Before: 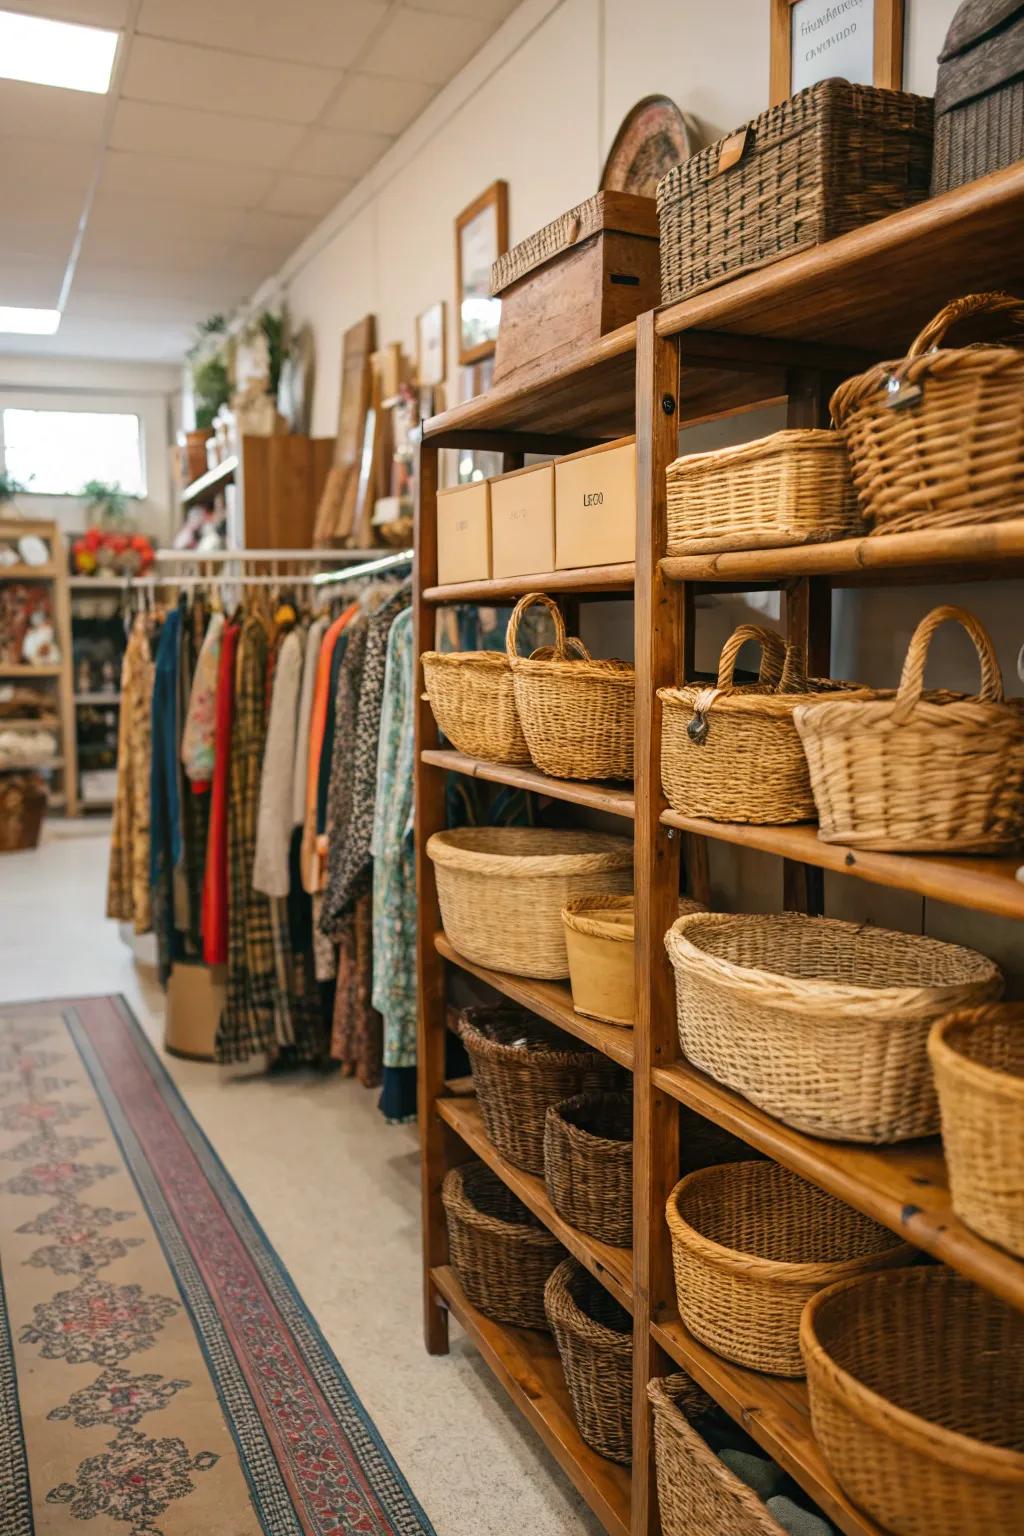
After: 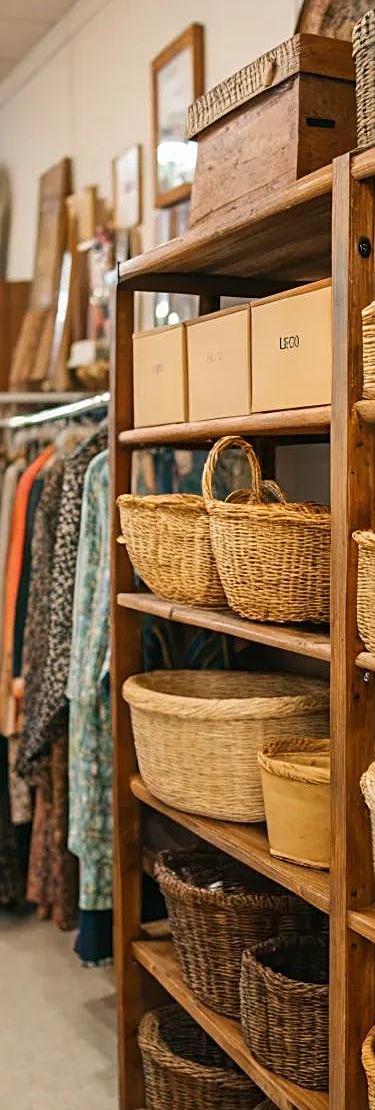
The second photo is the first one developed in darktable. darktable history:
crop and rotate: left 29.689%, top 10.255%, right 33.656%, bottom 17.42%
sharpen: amount 0.49
